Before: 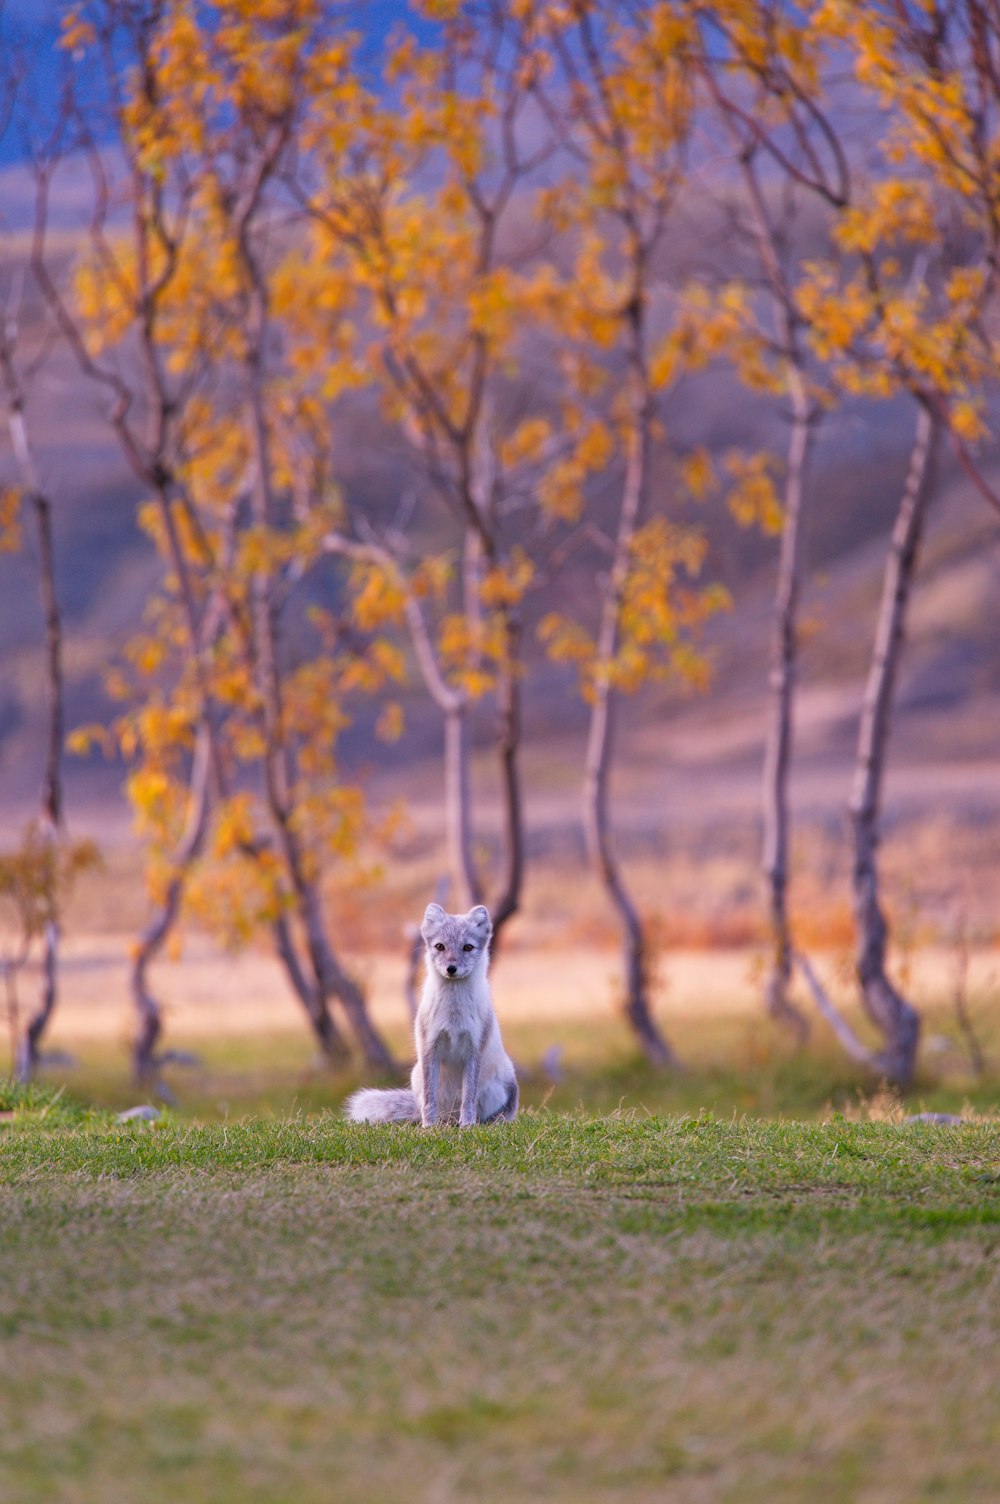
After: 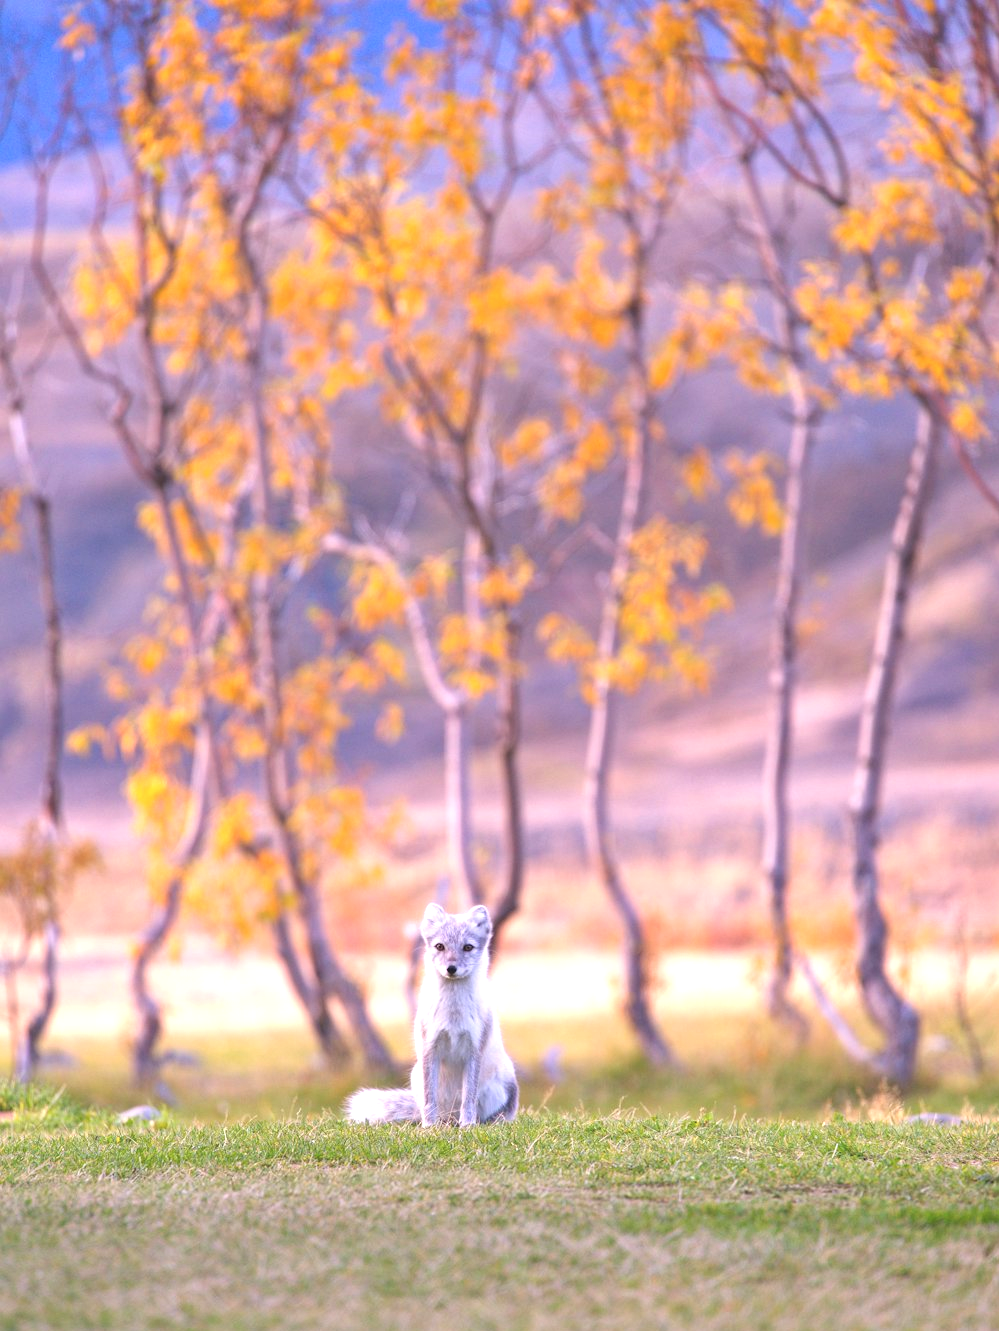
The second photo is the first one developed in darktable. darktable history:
color balance: lift [1.007, 1, 1, 1], gamma [1.097, 1, 1, 1]
exposure: black level correction 0, exposure 1 EV, compensate exposure bias true, compensate highlight preservation false
tone equalizer: on, module defaults
crop and rotate: top 0%, bottom 11.49%
